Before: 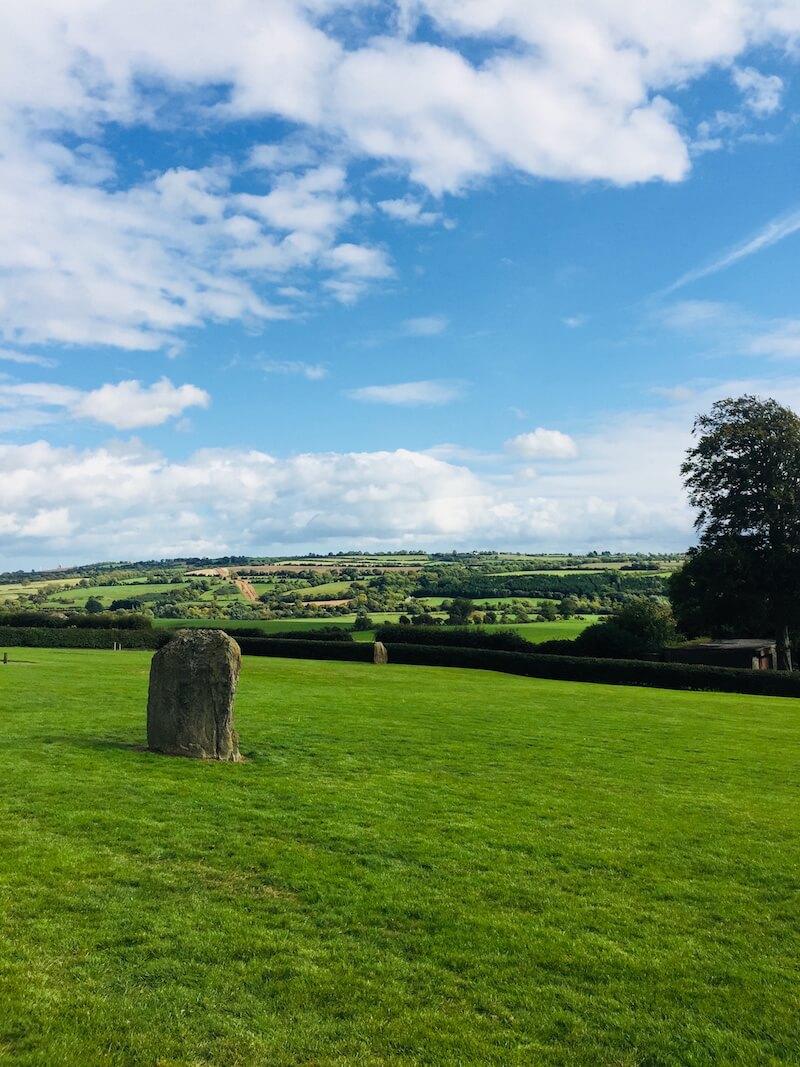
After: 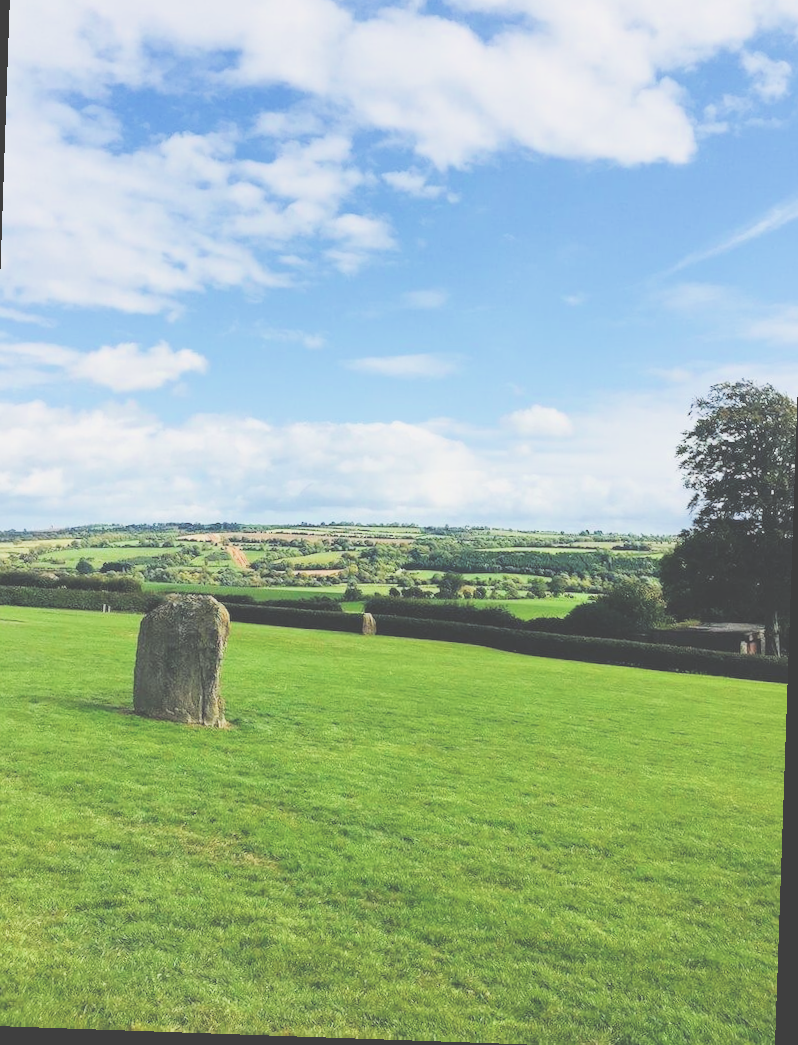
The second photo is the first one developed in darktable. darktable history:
crop and rotate: angle -1.99°, left 3.142%, top 3.822%, right 1.438%, bottom 0.642%
filmic rgb: black relative exposure -7.41 EV, white relative exposure 4.85 EV, hardness 3.4
exposure: black level correction -0.024, exposure 1.394 EV, compensate exposure bias true, compensate highlight preservation false
